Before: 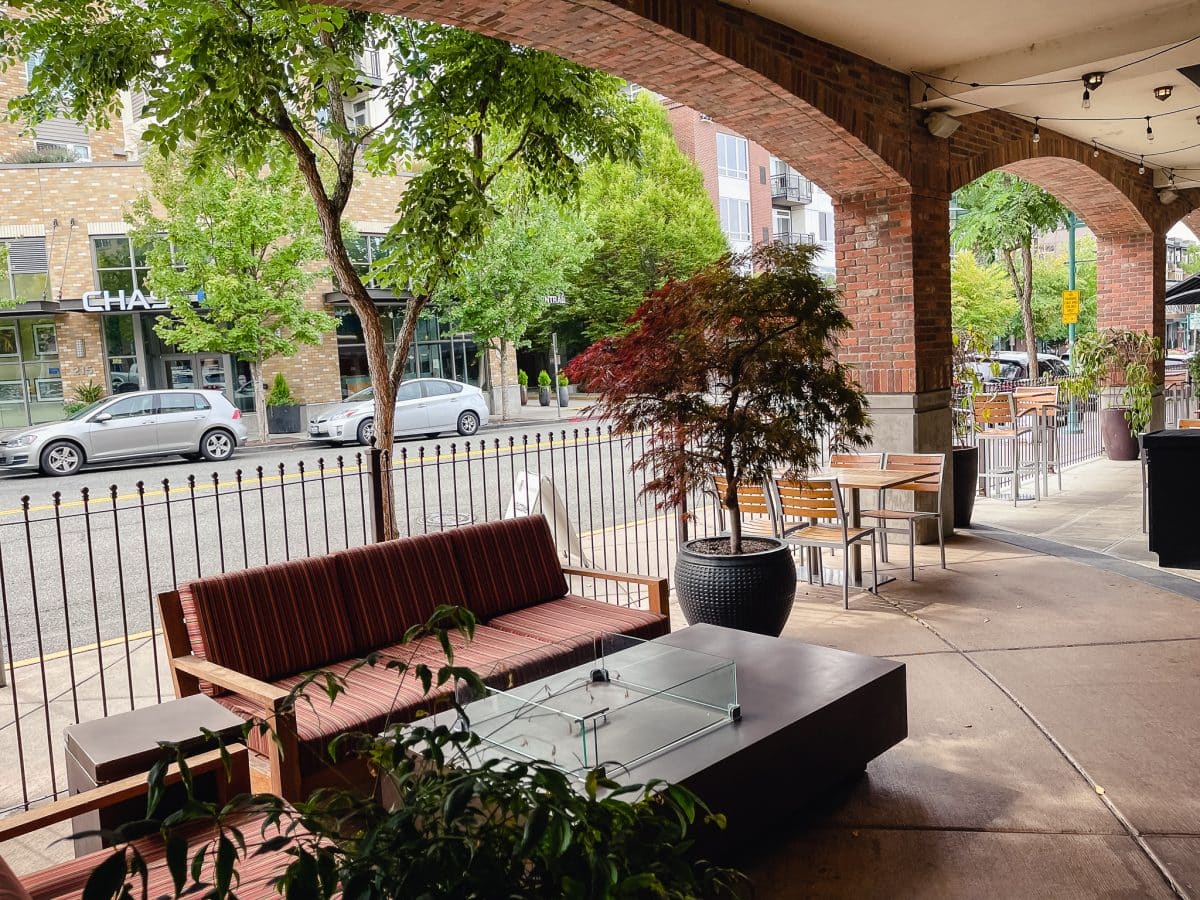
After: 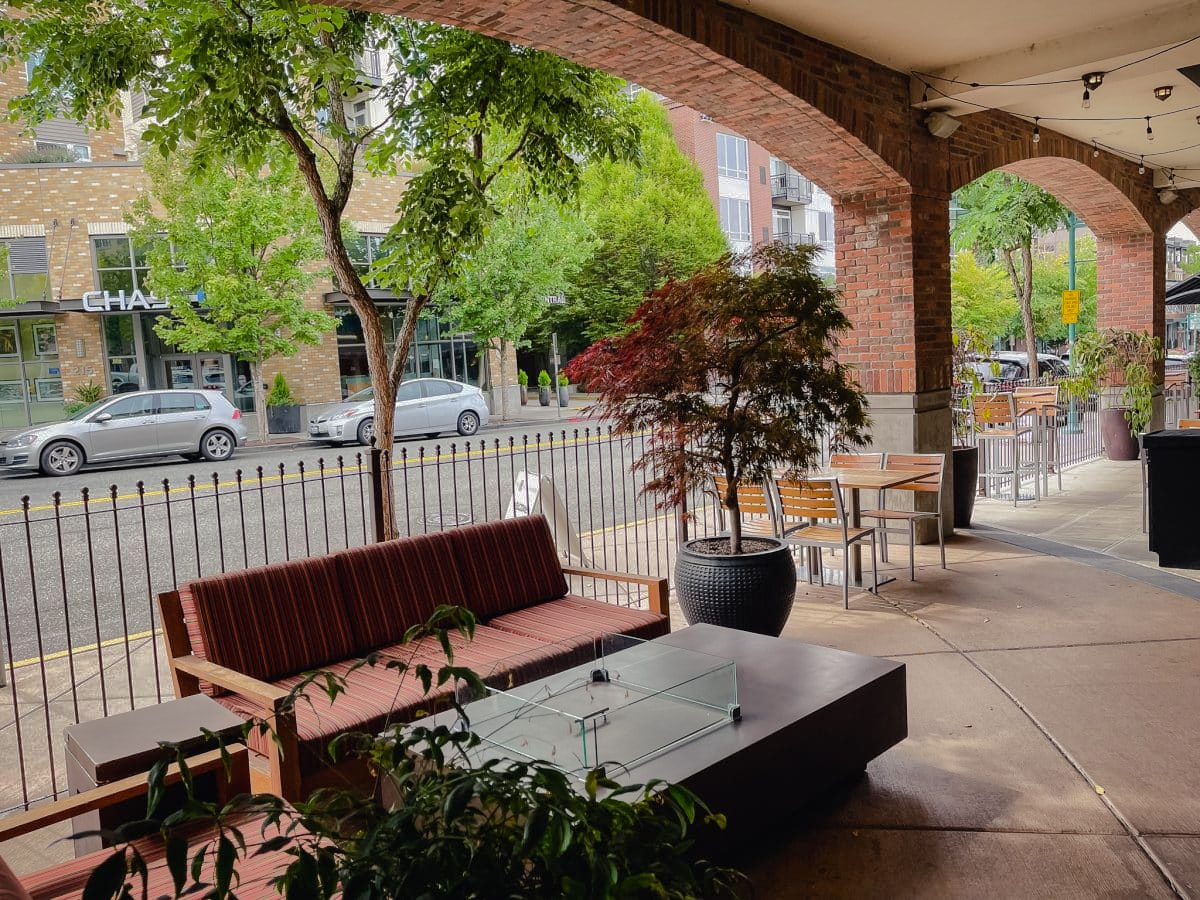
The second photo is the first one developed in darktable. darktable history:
shadows and highlights: shadows -18.98, highlights -73.36
